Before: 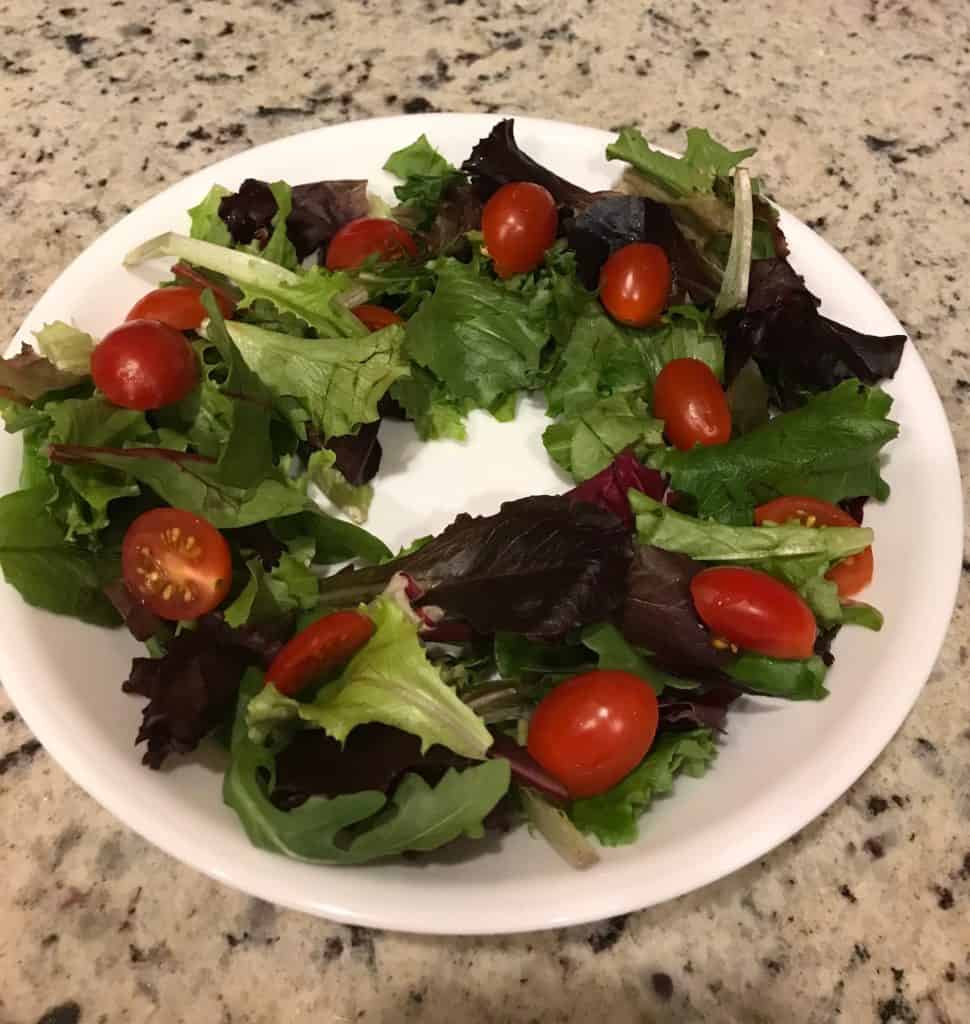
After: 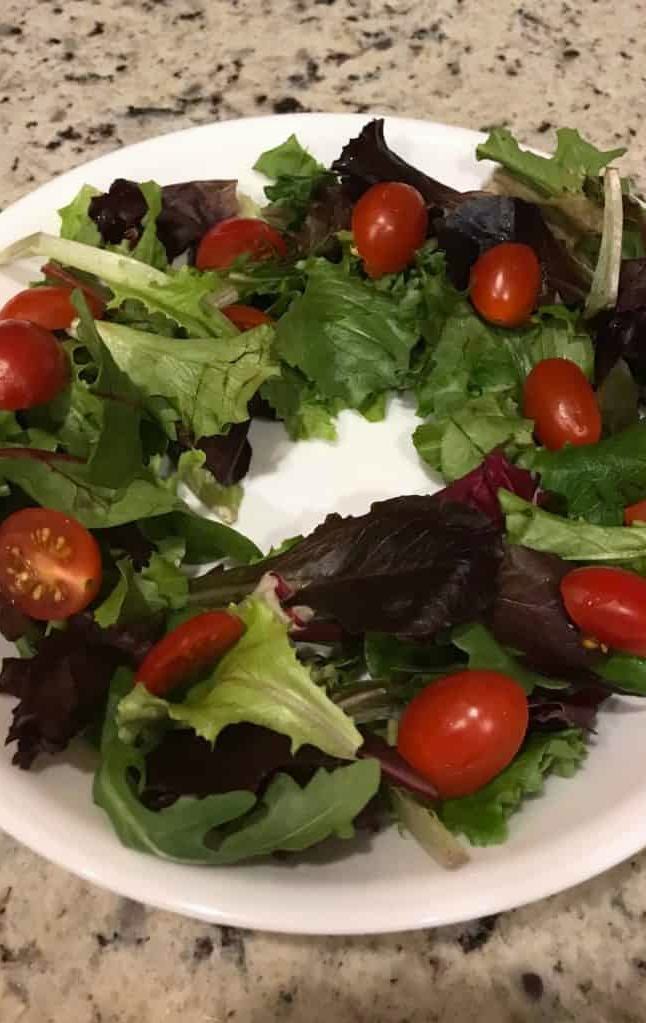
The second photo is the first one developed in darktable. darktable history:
crop and rotate: left 13.409%, right 19.924%
white balance: red 0.988, blue 1.017
